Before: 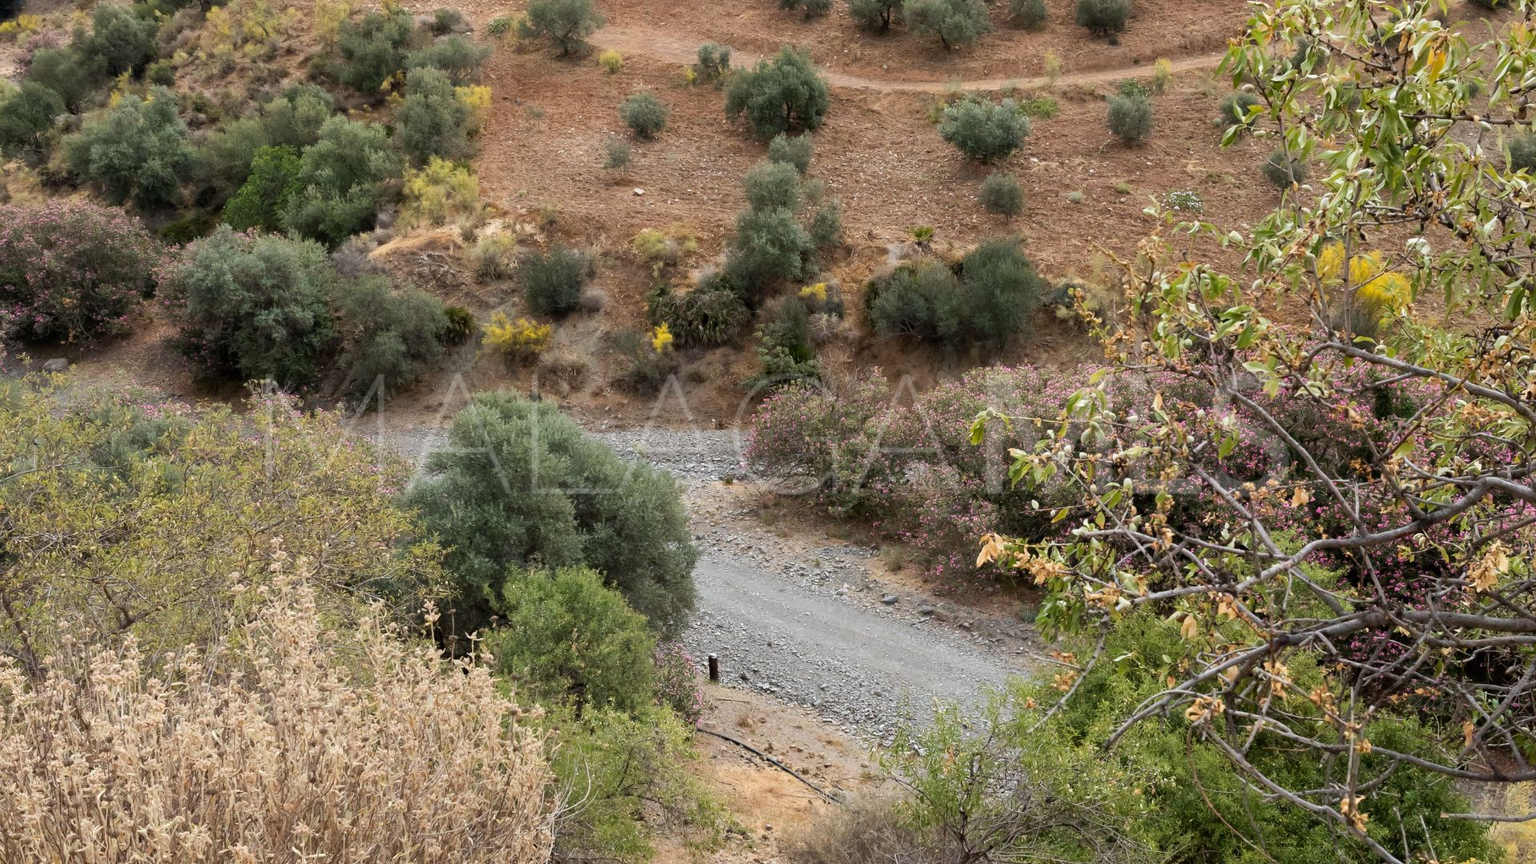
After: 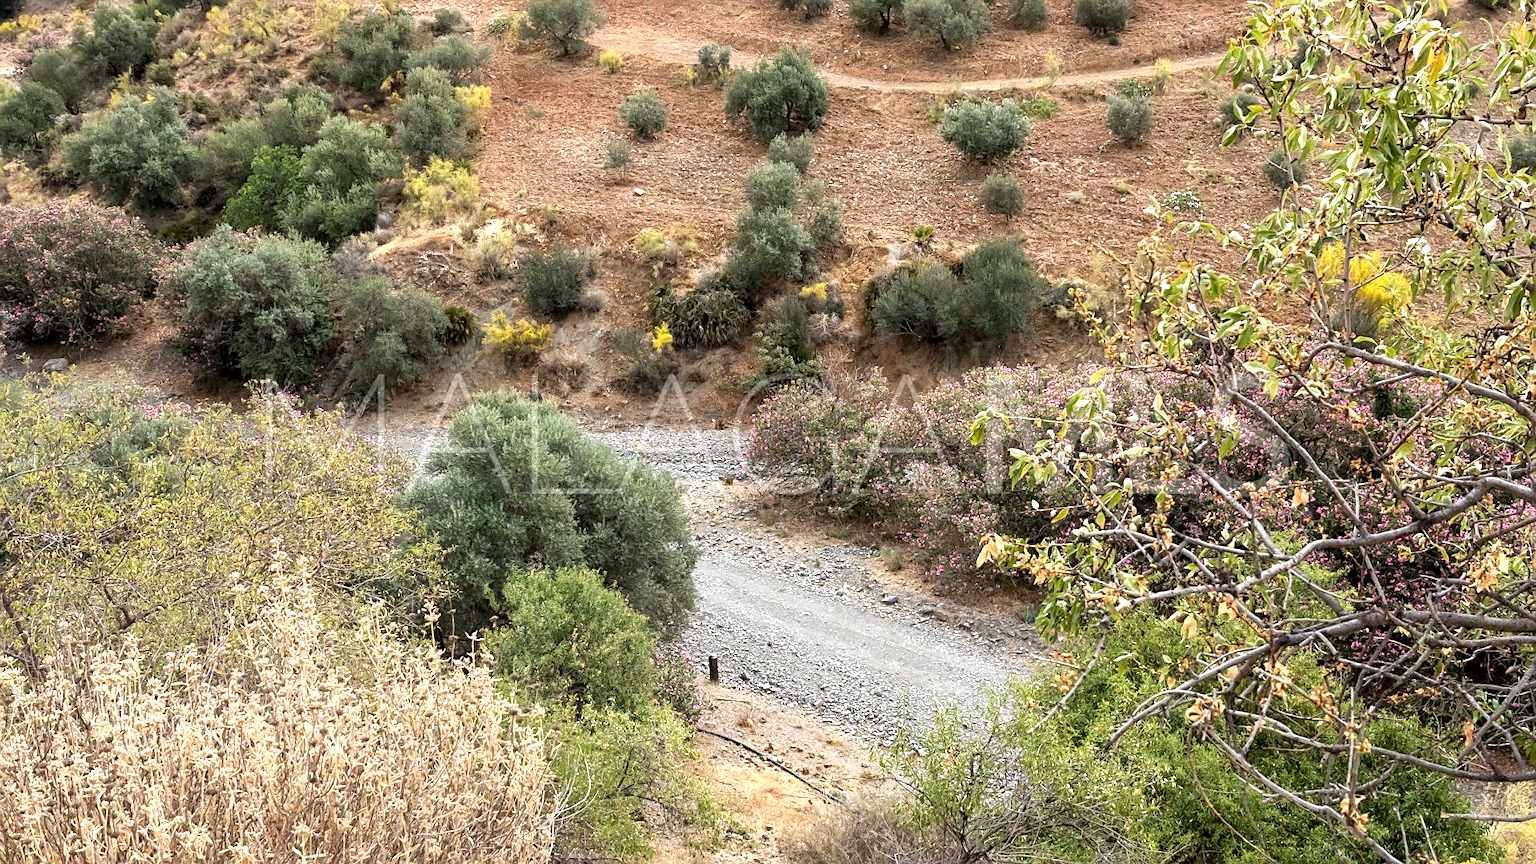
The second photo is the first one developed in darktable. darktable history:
local contrast: on, module defaults
exposure: black level correction 0, exposure 0.7 EV, compensate exposure bias true, compensate highlight preservation false
sharpen: on, module defaults
